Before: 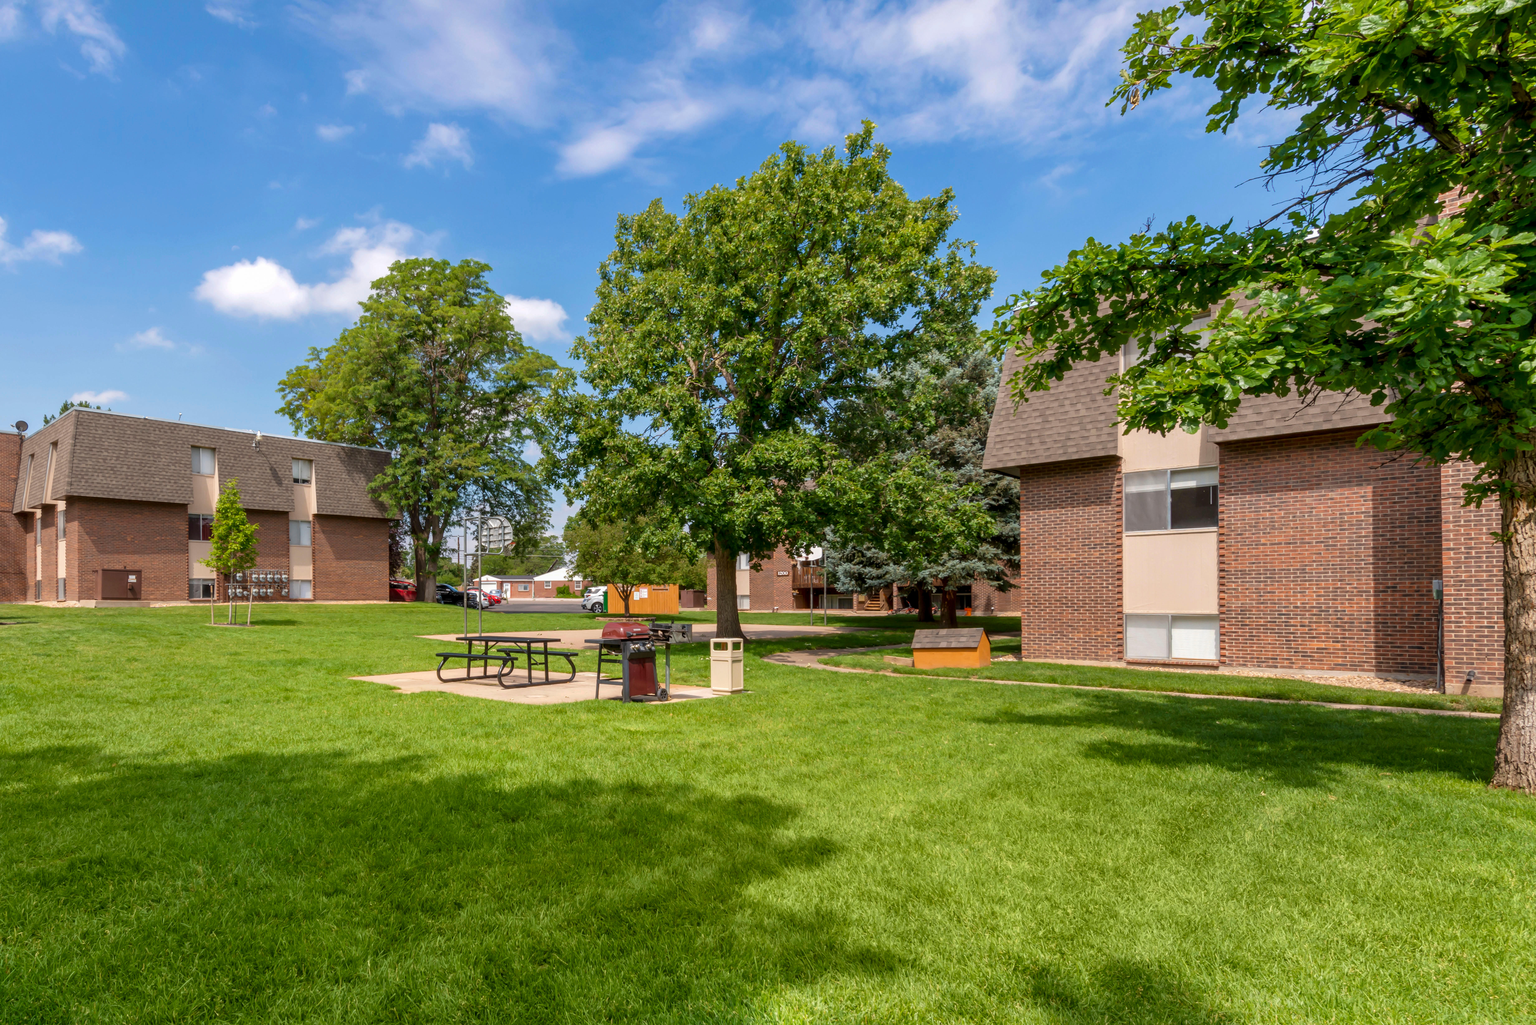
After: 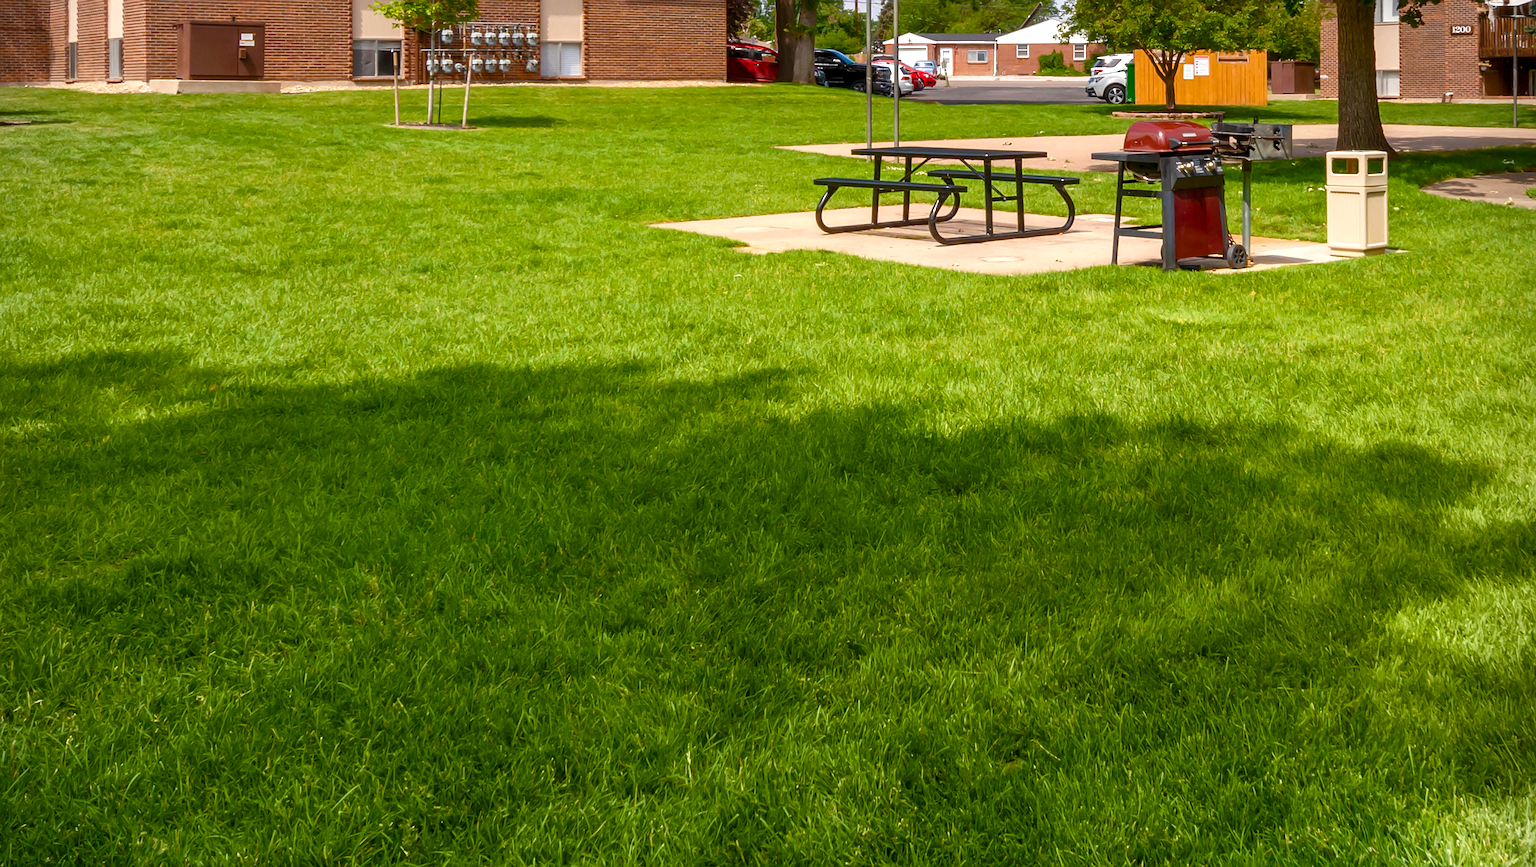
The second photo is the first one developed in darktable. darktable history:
color balance rgb: power › luminance 1.69%, perceptual saturation grading › global saturation 20%, perceptual saturation grading › highlights -25.346%, perceptual saturation grading › shadows 49.343%, perceptual brilliance grading › global brilliance 15.466%, perceptual brilliance grading › shadows -35.711%, contrast -10.195%
crop and rotate: top 54.402%, right 46.416%, bottom 0.23%
vignetting: fall-off radius 60.65%, brightness -0.42, saturation -0.188, dithering 8-bit output
sharpen: on, module defaults
